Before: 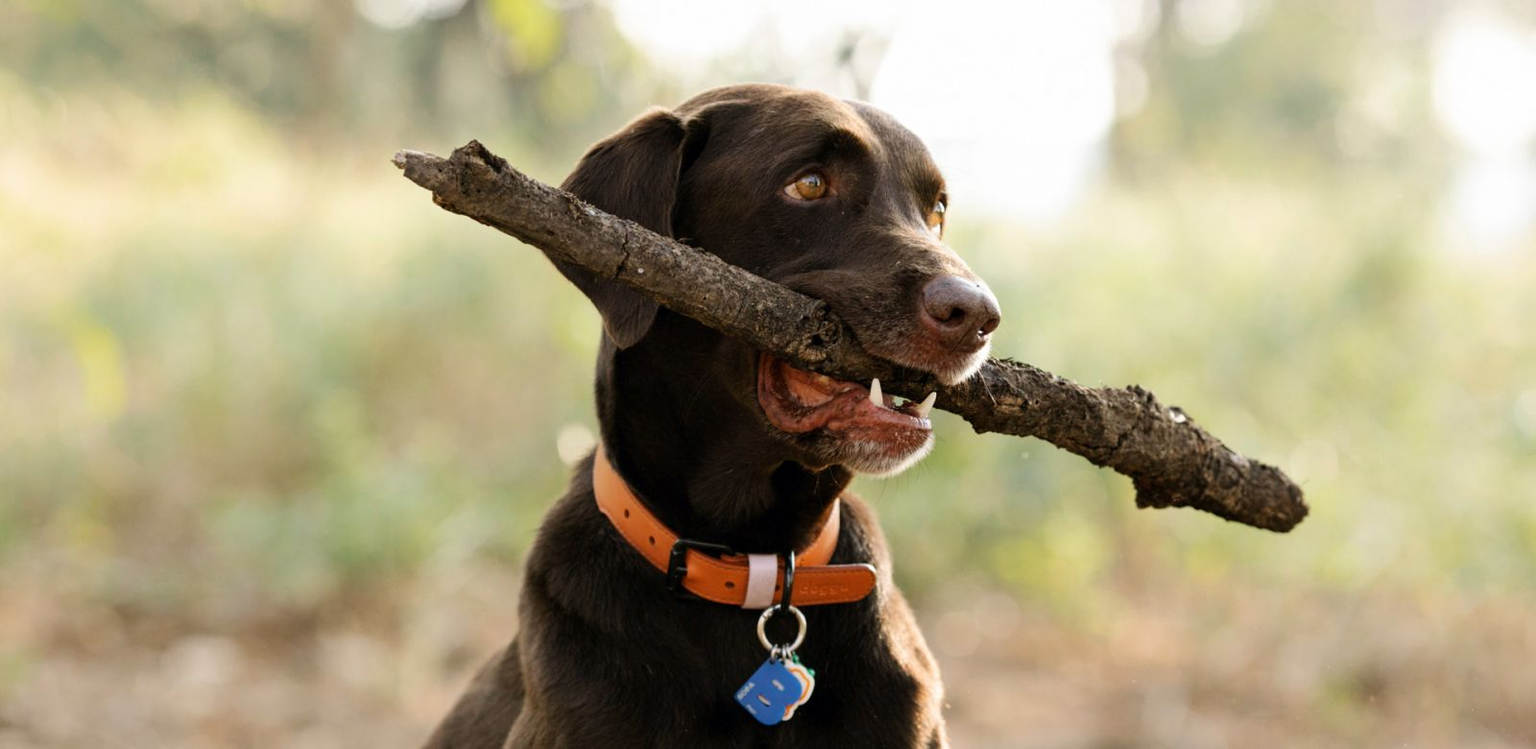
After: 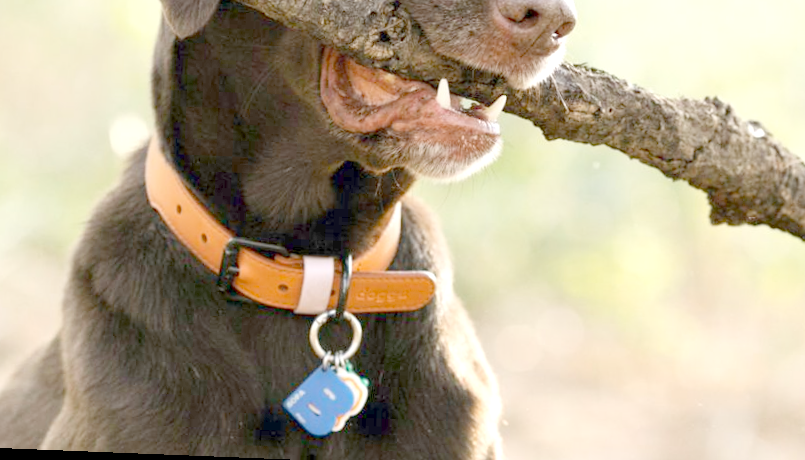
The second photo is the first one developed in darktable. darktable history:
rotate and perspective: rotation 2.27°, automatic cropping off
crop: left 29.672%, top 41.786%, right 20.851%, bottom 3.487%
white balance: emerald 1
exposure: exposure 0.3 EV
